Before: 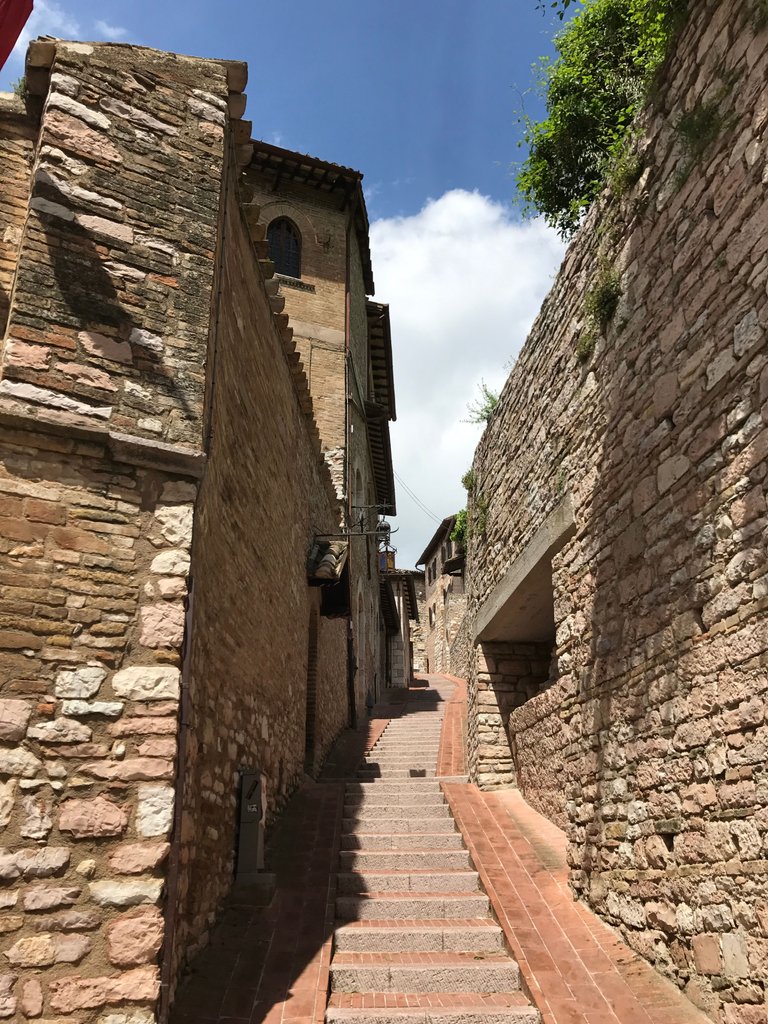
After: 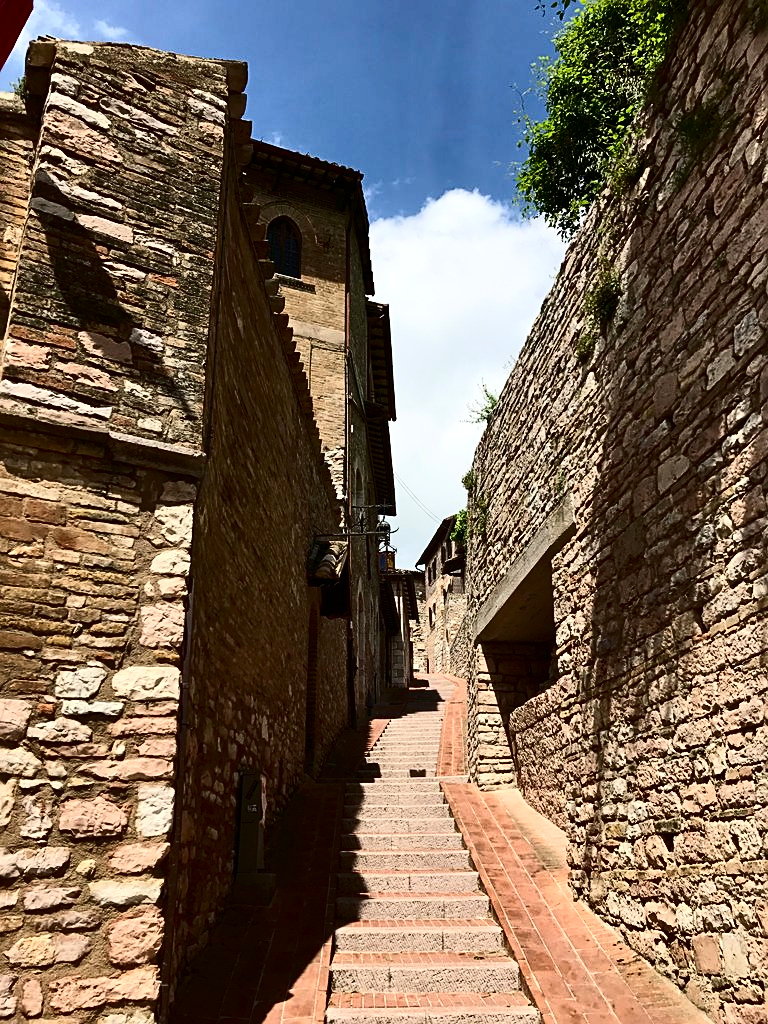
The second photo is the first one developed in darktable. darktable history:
sharpen: on, module defaults
contrast brightness saturation: contrast 0.336, brightness -0.073, saturation 0.171
